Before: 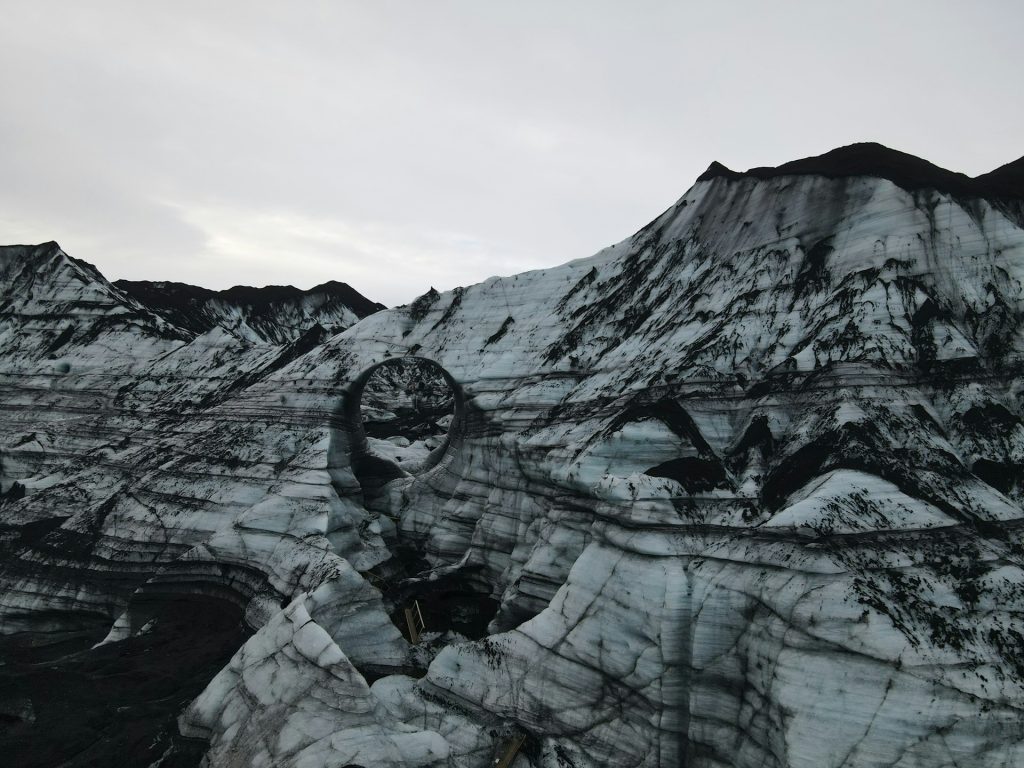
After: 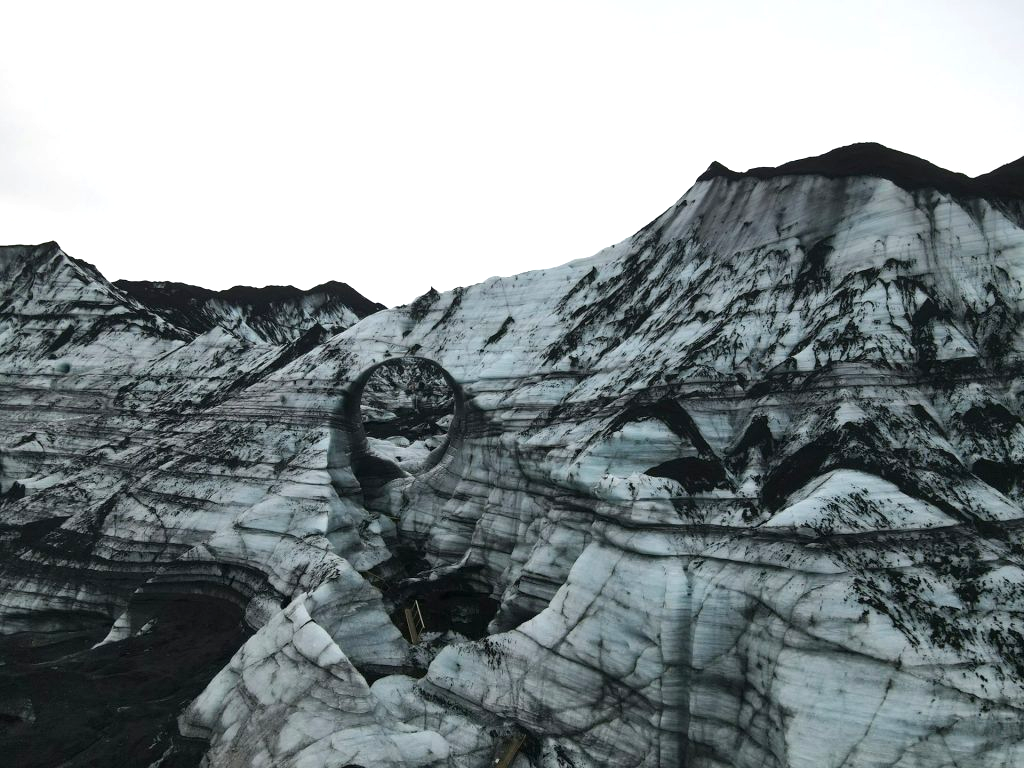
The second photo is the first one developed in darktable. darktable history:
contrast equalizer: y [[0.518, 0.517, 0.501, 0.5, 0.5, 0.5], [0.5 ×6], [0.5 ×6], [0 ×6], [0 ×6]], mix 0.145
exposure: exposure 0.662 EV, compensate exposure bias true, compensate highlight preservation false
